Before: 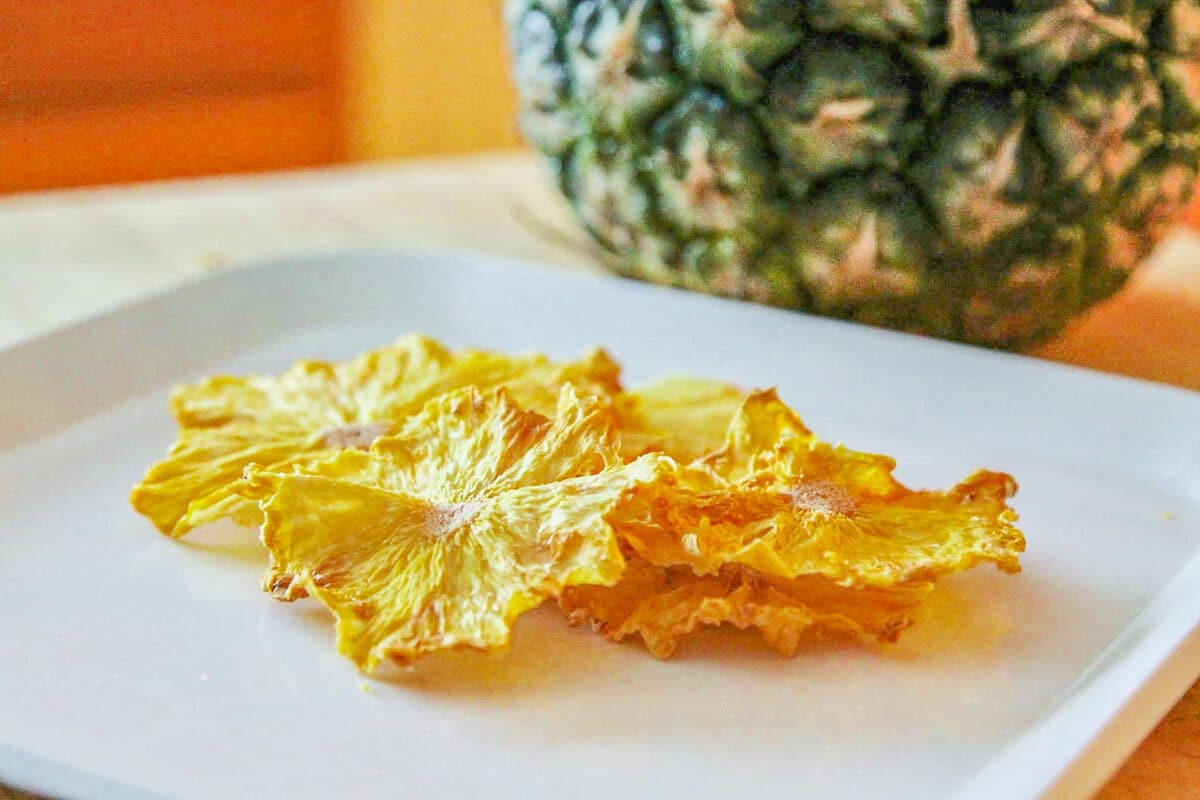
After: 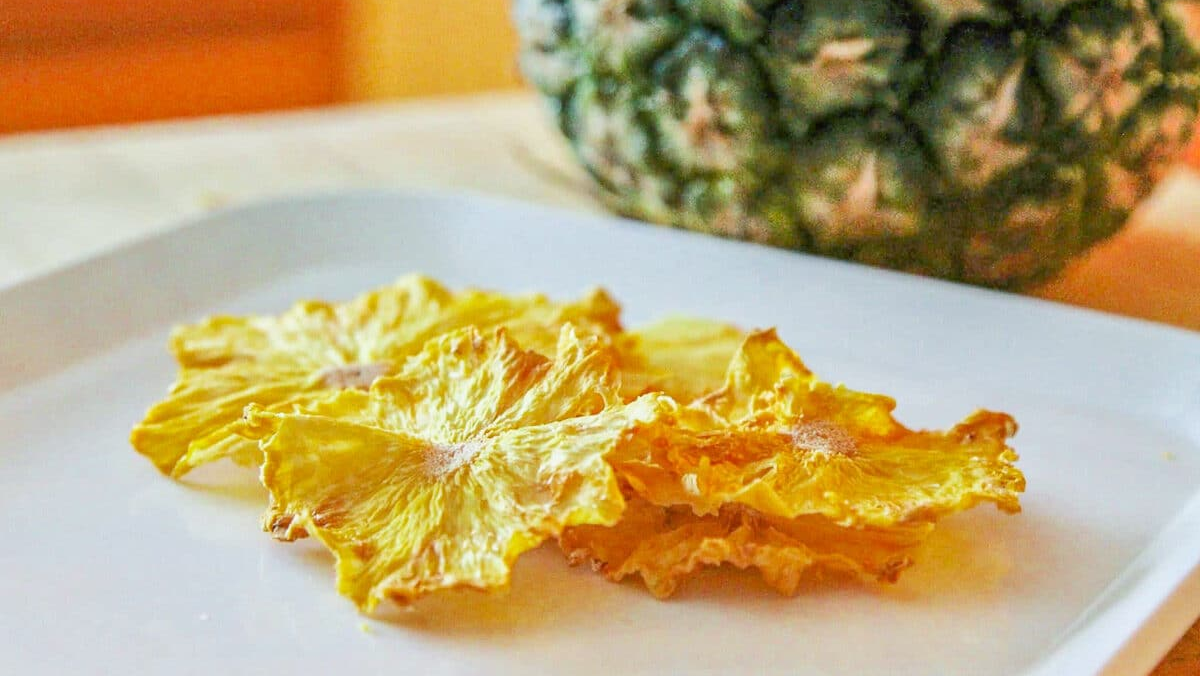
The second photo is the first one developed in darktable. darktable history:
crop: top 7.576%, bottom 7.847%
